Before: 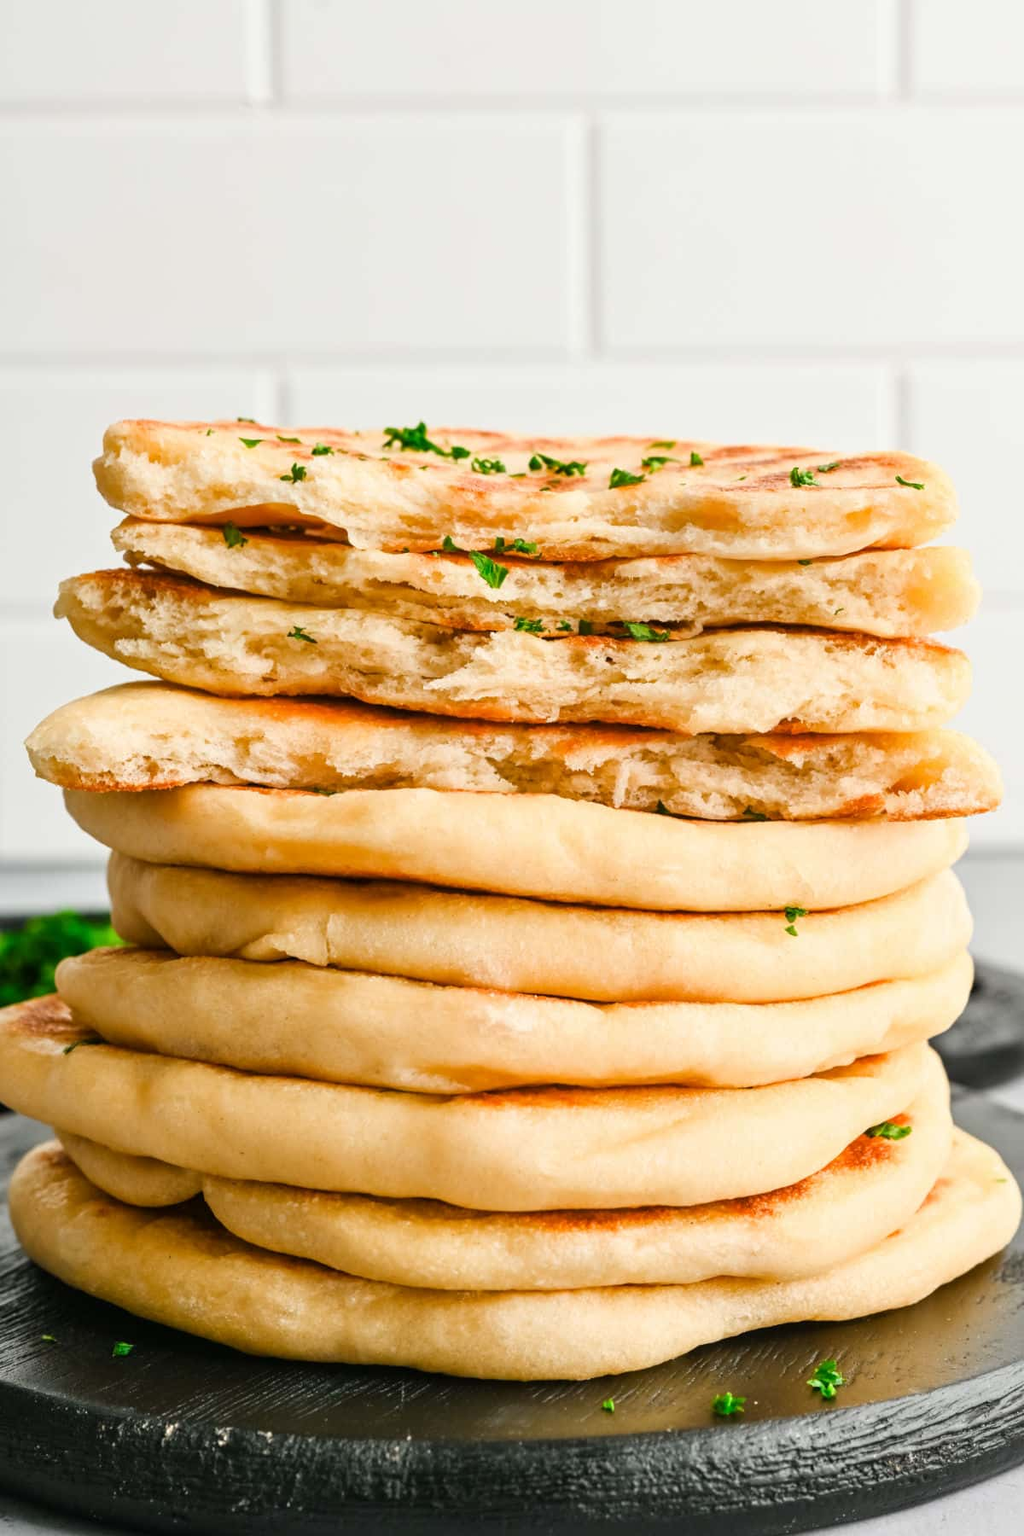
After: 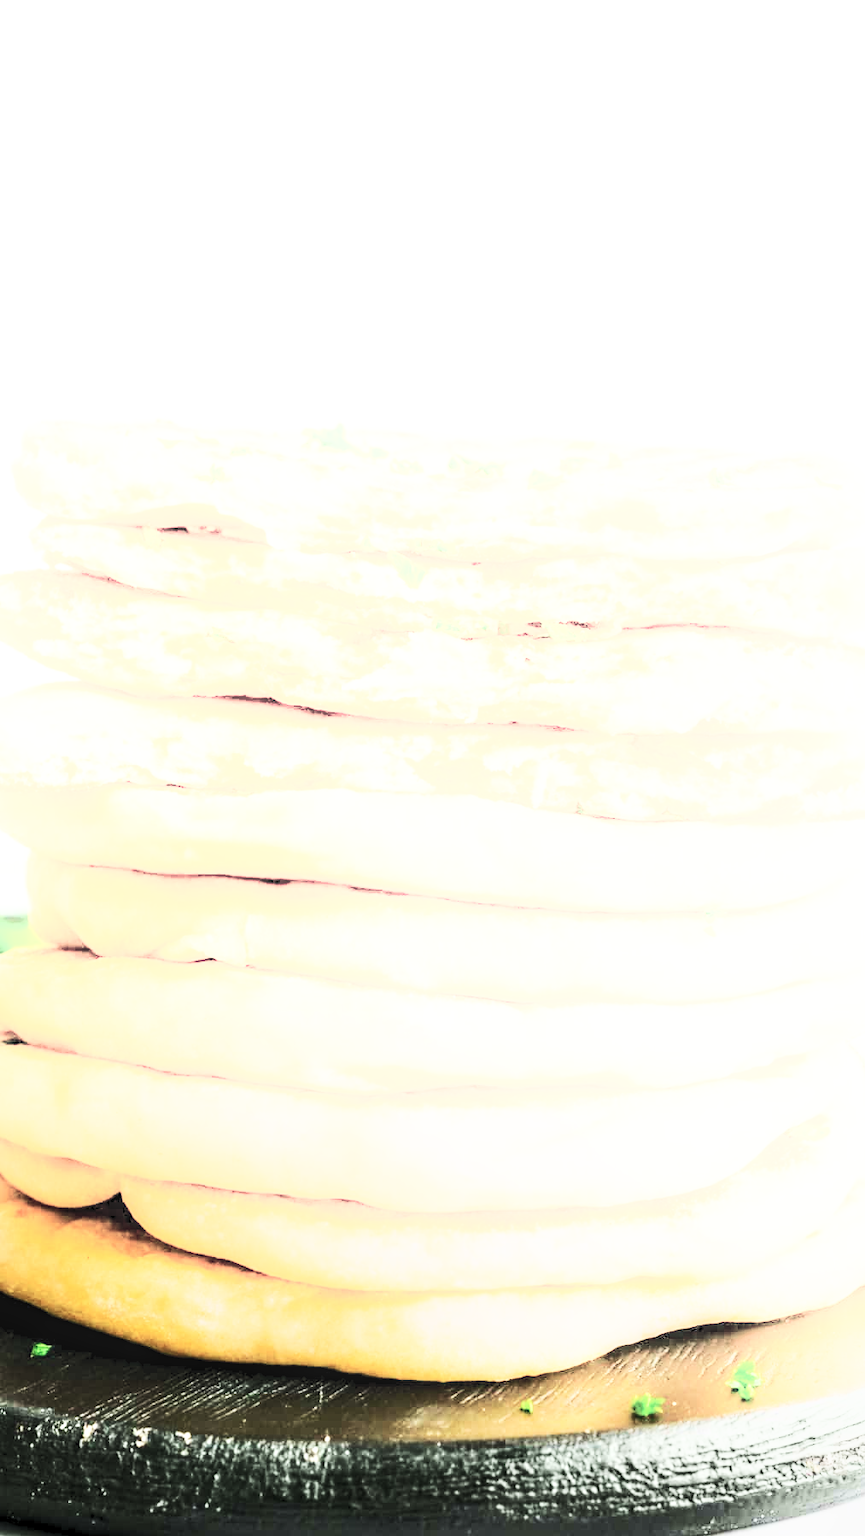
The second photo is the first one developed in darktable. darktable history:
local contrast: detail 130%
tone curve: curves: ch0 [(0, 0) (0.003, 0.02) (0.011, 0.023) (0.025, 0.028) (0.044, 0.045) (0.069, 0.063) (0.1, 0.09) (0.136, 0.122) (0.177, 0.166) (0.224, 0.223) (0.277, 0.297) (0.335, 0.384) (0.399, 0.461) (0.468, 0.549) (0.543, 0.632) (0.623, 0.705) (0.709, 0.772) (0.801, 0.844) (0.898, 0.91) (1, 1)], color space Lab, independent channels, preserve colors none
base curve: curves: ch0 [(0, 0) (0.028, 0.03) (0.121, 0.232) (0.46, 0.748) (0.859, 0.968) (1, 1)], preserve colors none
contrast brightness saturation: contrast 0.447, brightness 0.564, saturation -0.182
velvia: on, module defaults
exposure: black level correction 0.004, exposure 0.015 EV, compensate highlight preservation false
crop: left 8.028%, right 7.397%
shadows and highlights: shadows -22.19, highlights 98.45, soften with gaussian
